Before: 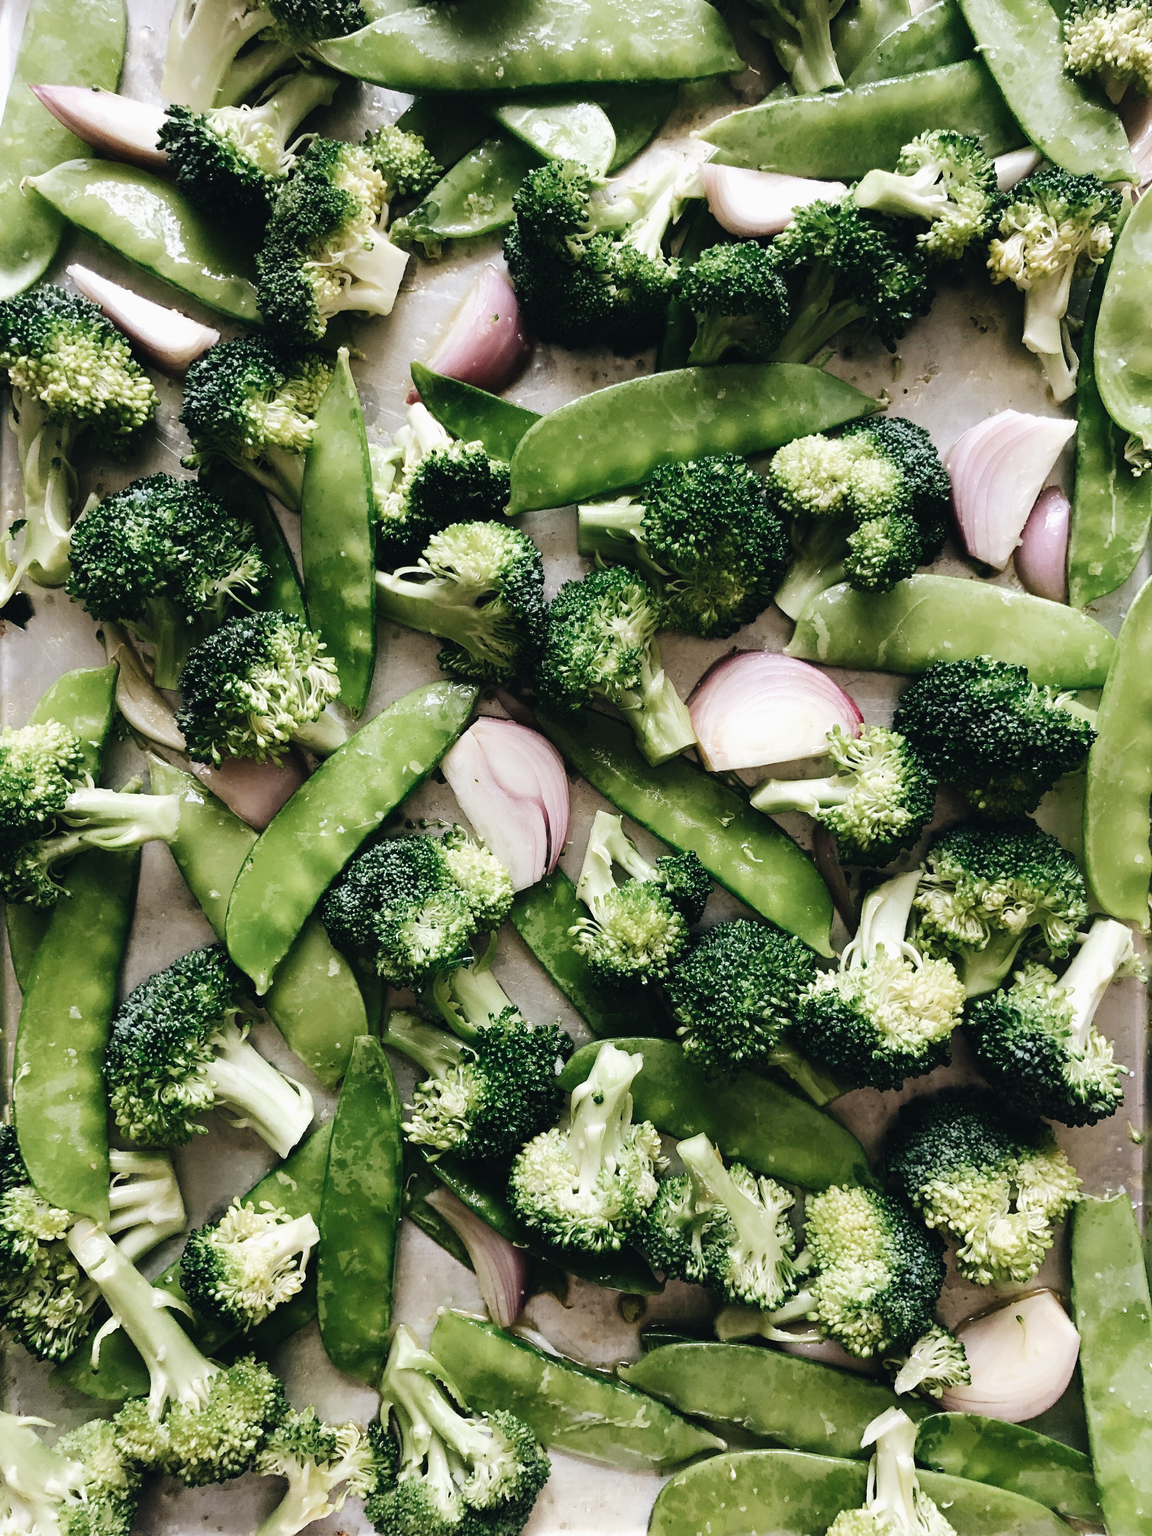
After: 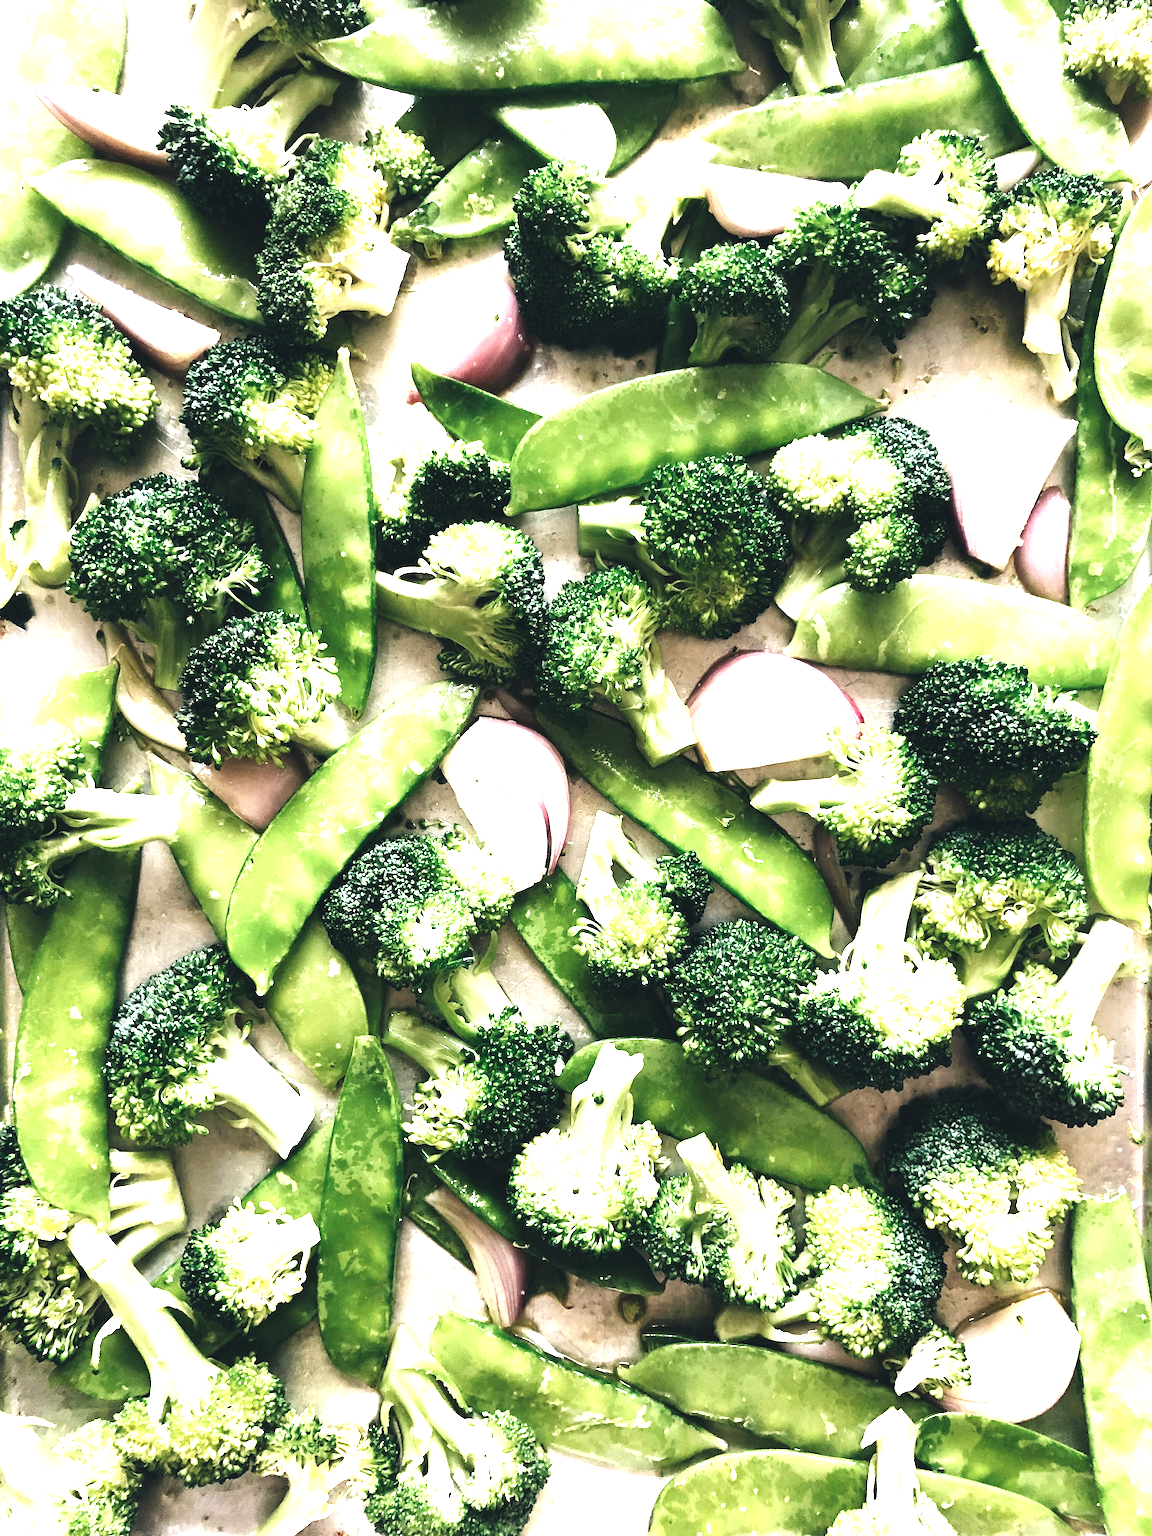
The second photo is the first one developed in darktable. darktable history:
exposure: exposure 1.493 EV, compensate highlight preservation false
